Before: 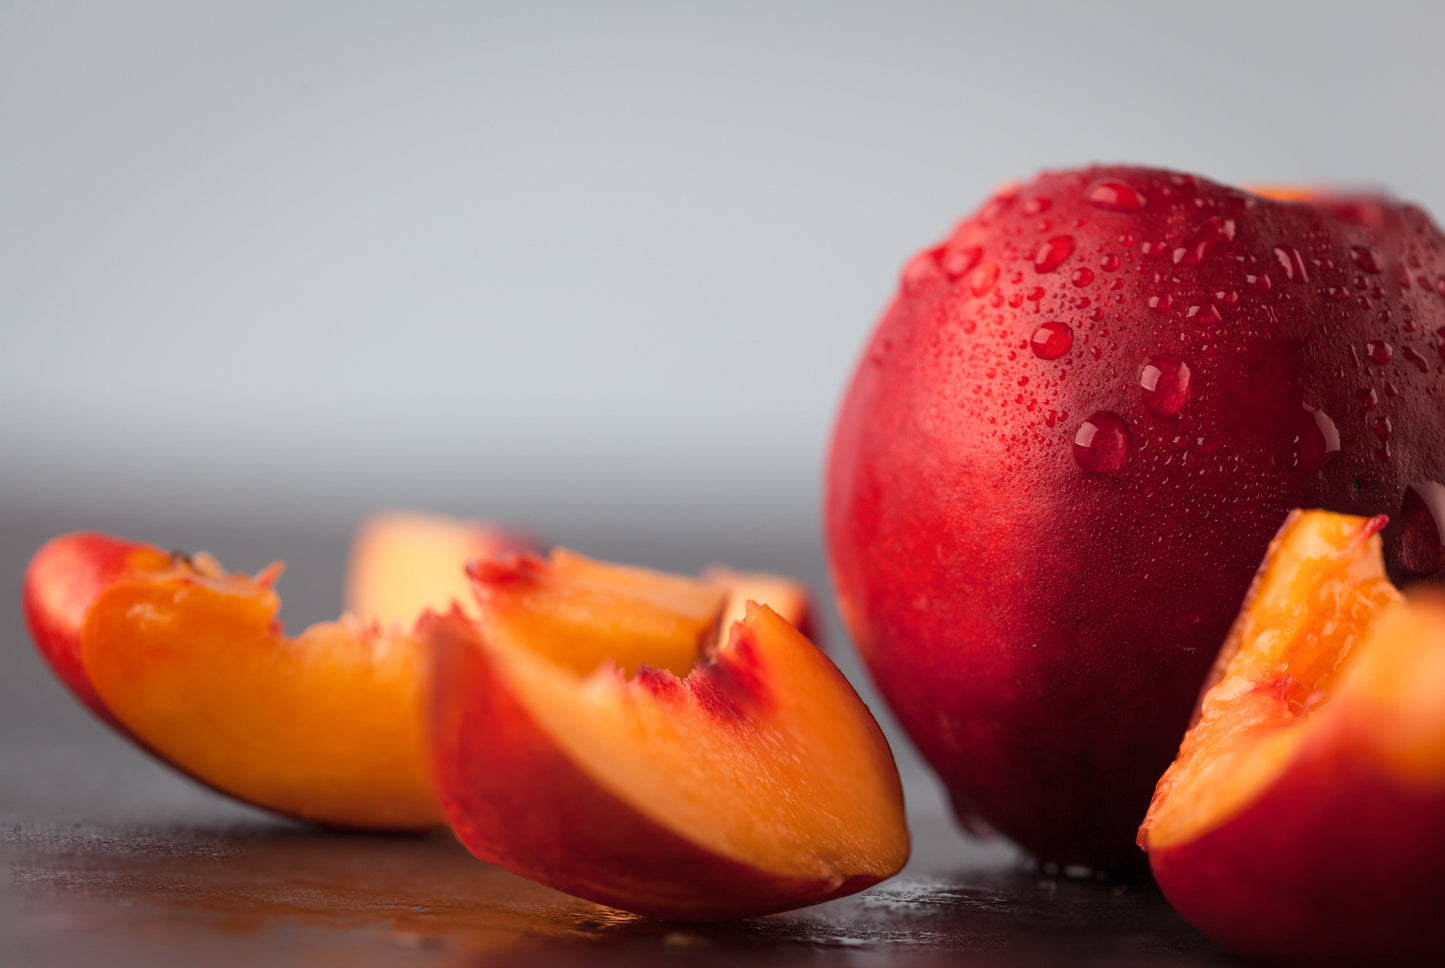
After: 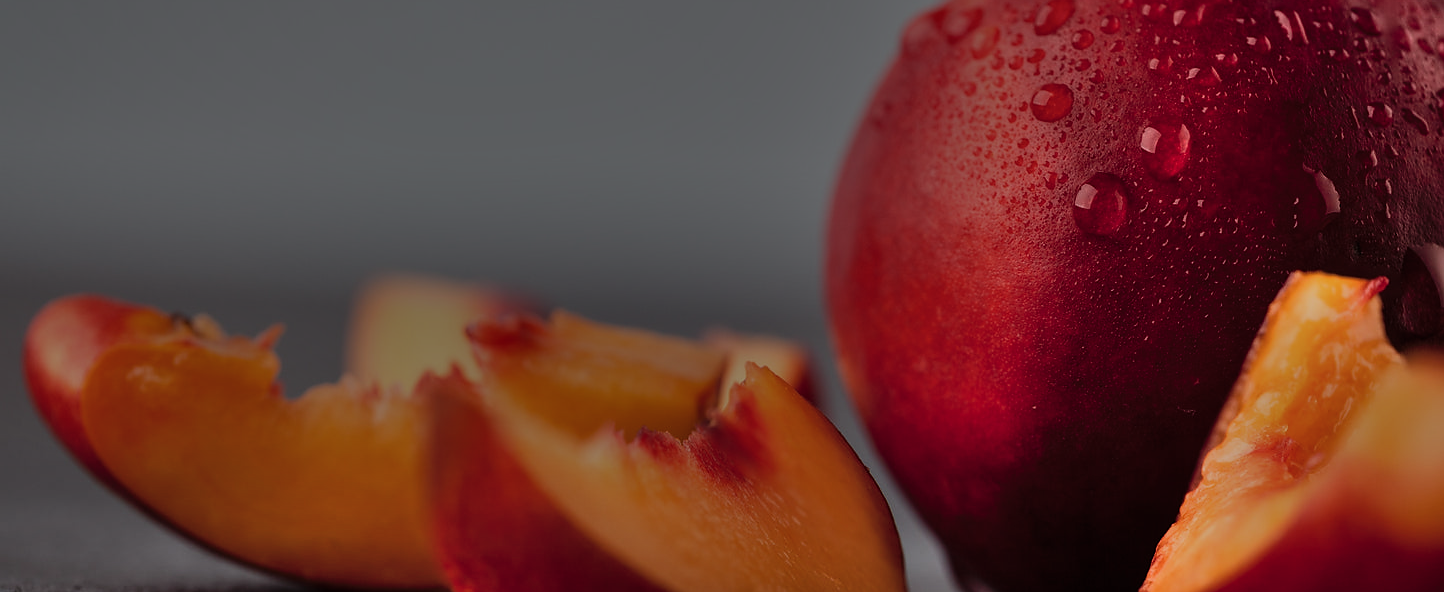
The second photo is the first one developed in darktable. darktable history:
exposure: exposure -2.37 EV, compensate exposure bias true, compensate highlight preservation false
crop and rotate: top 24.789%, bottom 14.025%
sharpen: radius 0.972, amount 0.609
shadows and highlights: shadows 81.09, white point adjustment -9.07, highlights -61.32, soften with gaussian
